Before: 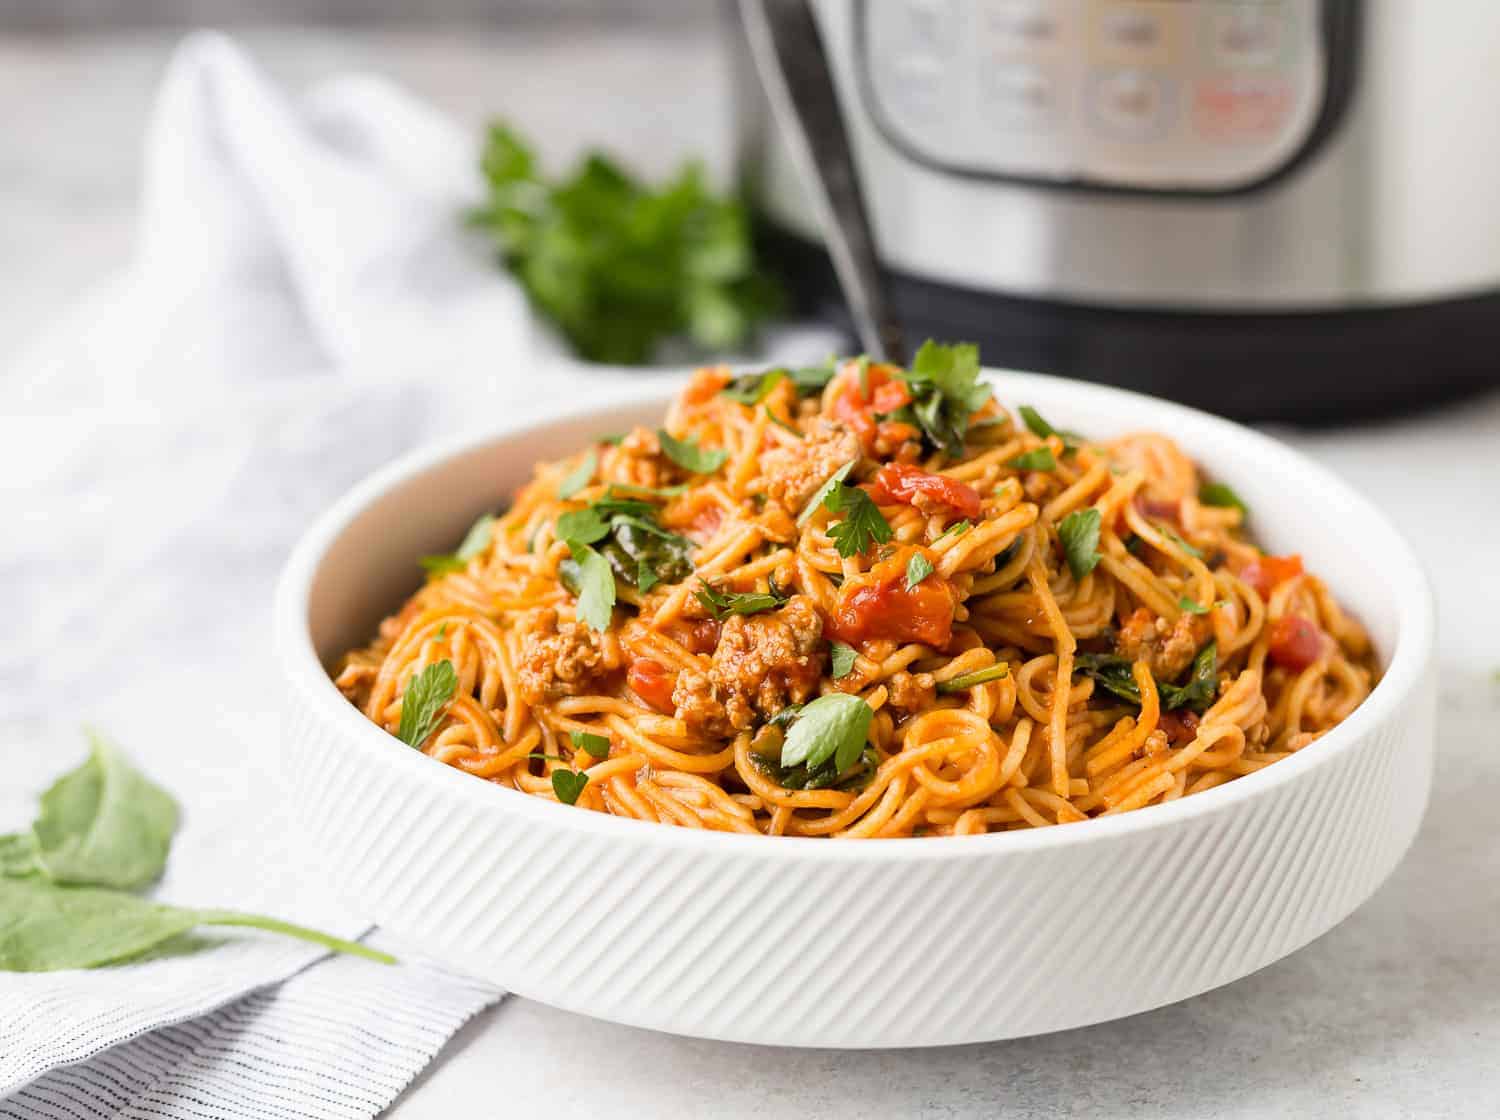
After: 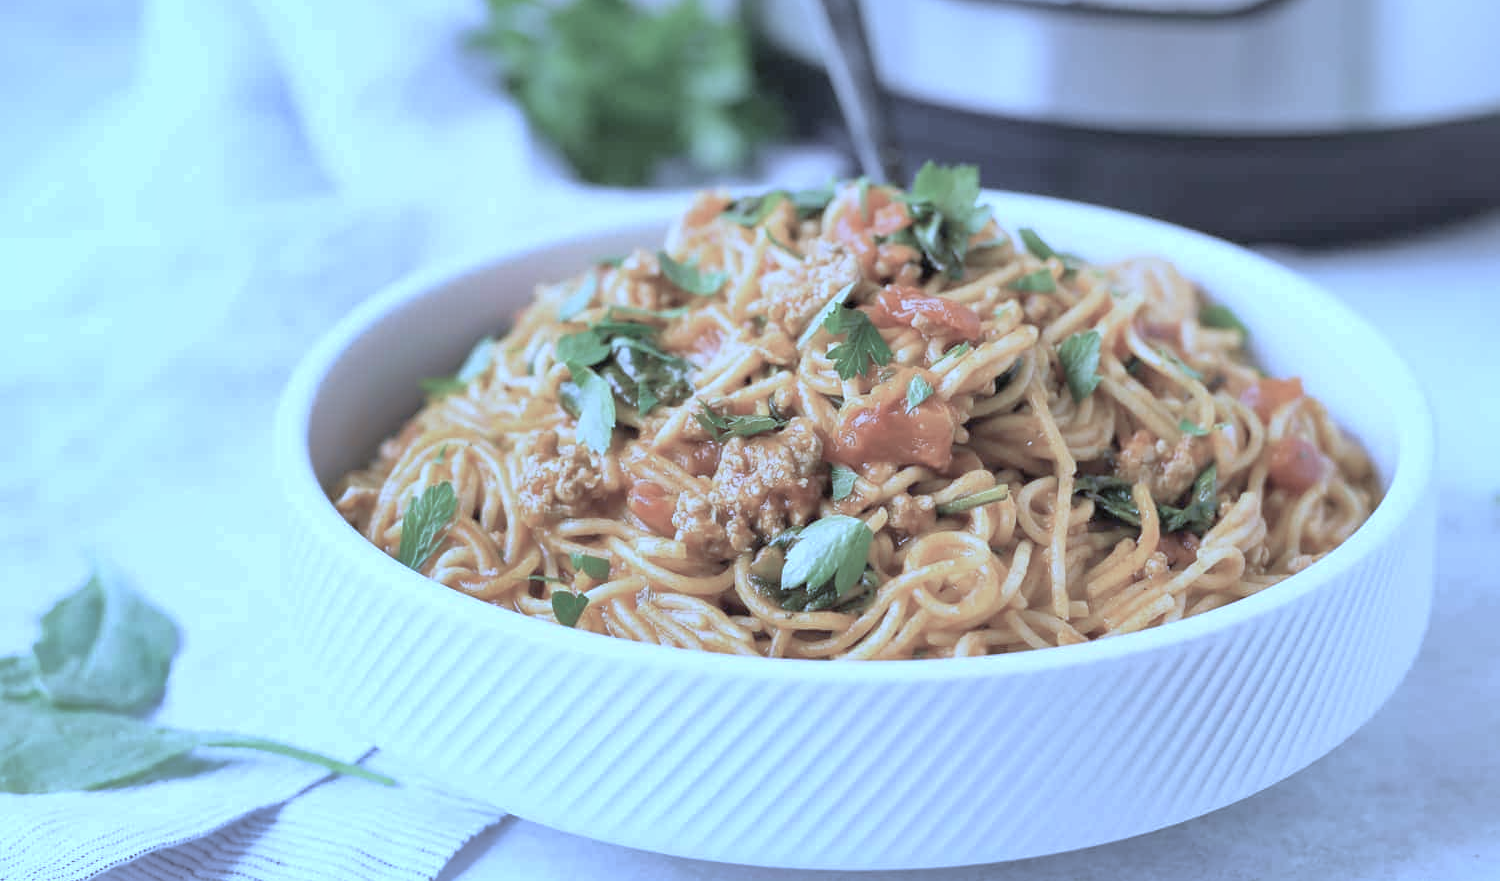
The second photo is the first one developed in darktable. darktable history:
contrast brightness saturation: brightness 0.183, saturation -0.503
crop and rotate: top 15.959%, bottom 5.363%
shadows and highlights: on, module defaults
color calibration: illuminant as shot in camera, x 0.462, y 0.418, temperature 2652.09 K
